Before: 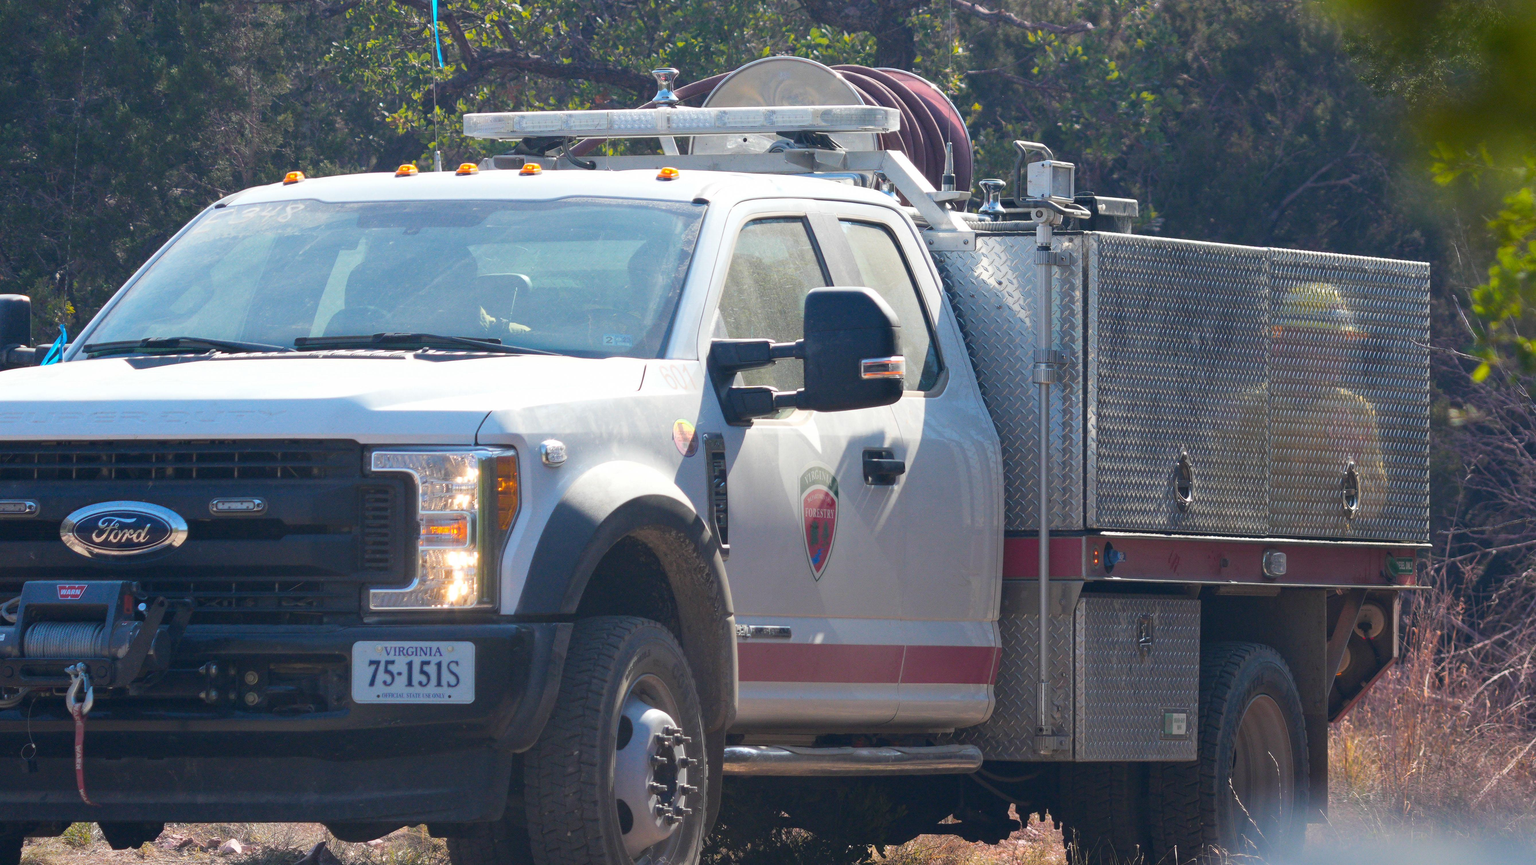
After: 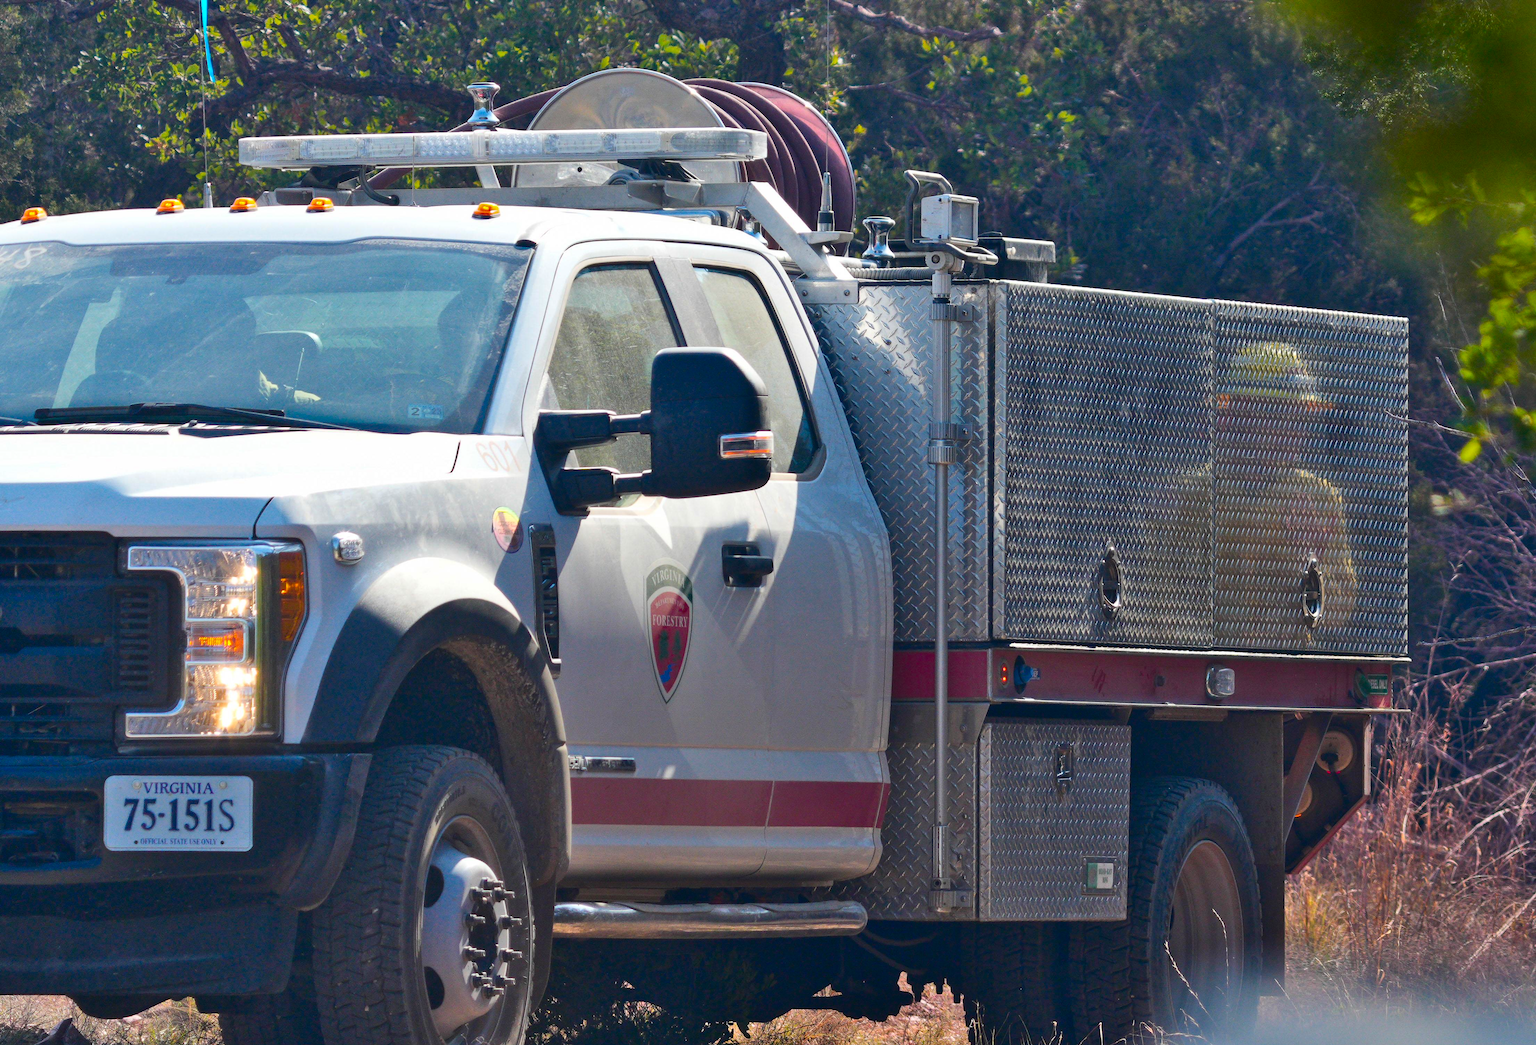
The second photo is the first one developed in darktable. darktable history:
crop: left 17.342%, bottom 0.028%
contrast brightness saturation: contrast 0.121, brightness -0.115, saturation 0.204
shadows and highlights: soften with gaussian
